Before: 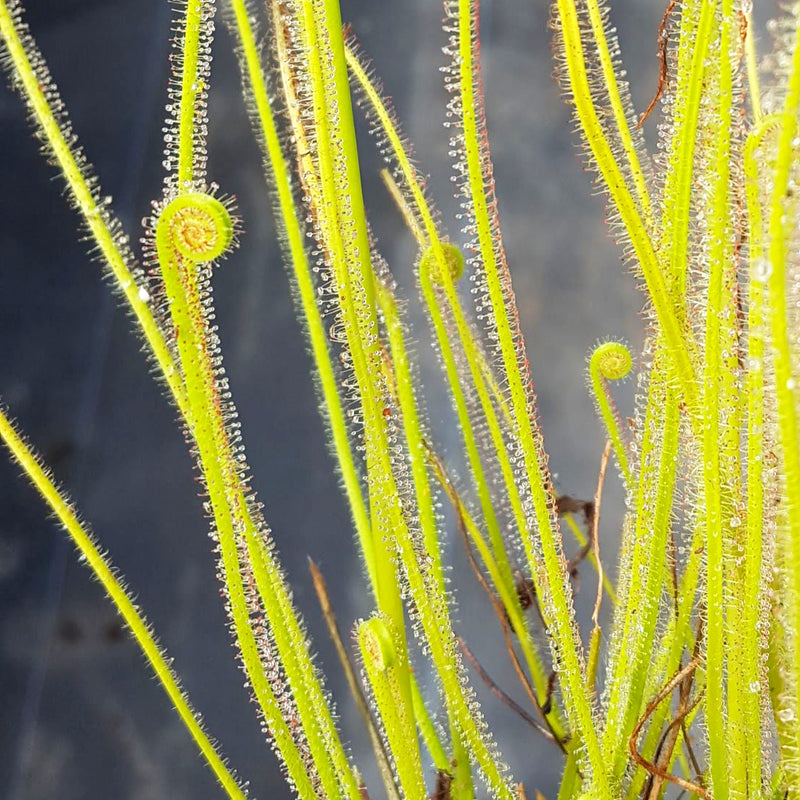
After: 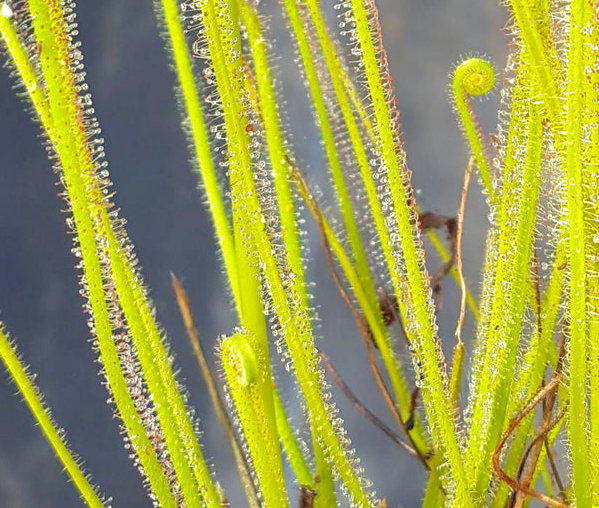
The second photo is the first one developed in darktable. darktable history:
exposure: exposure 0.203 EV, compensate highlight preservation false
crop and rotate: left 17.24%, top 35.522%, right 7.878%, bottom 0.976%
color correction: highlights a* 0.446, highlights b* 2.73, shadows a* -1.01, shadows b* -4.41
shadows and highlights: on, module defaults
